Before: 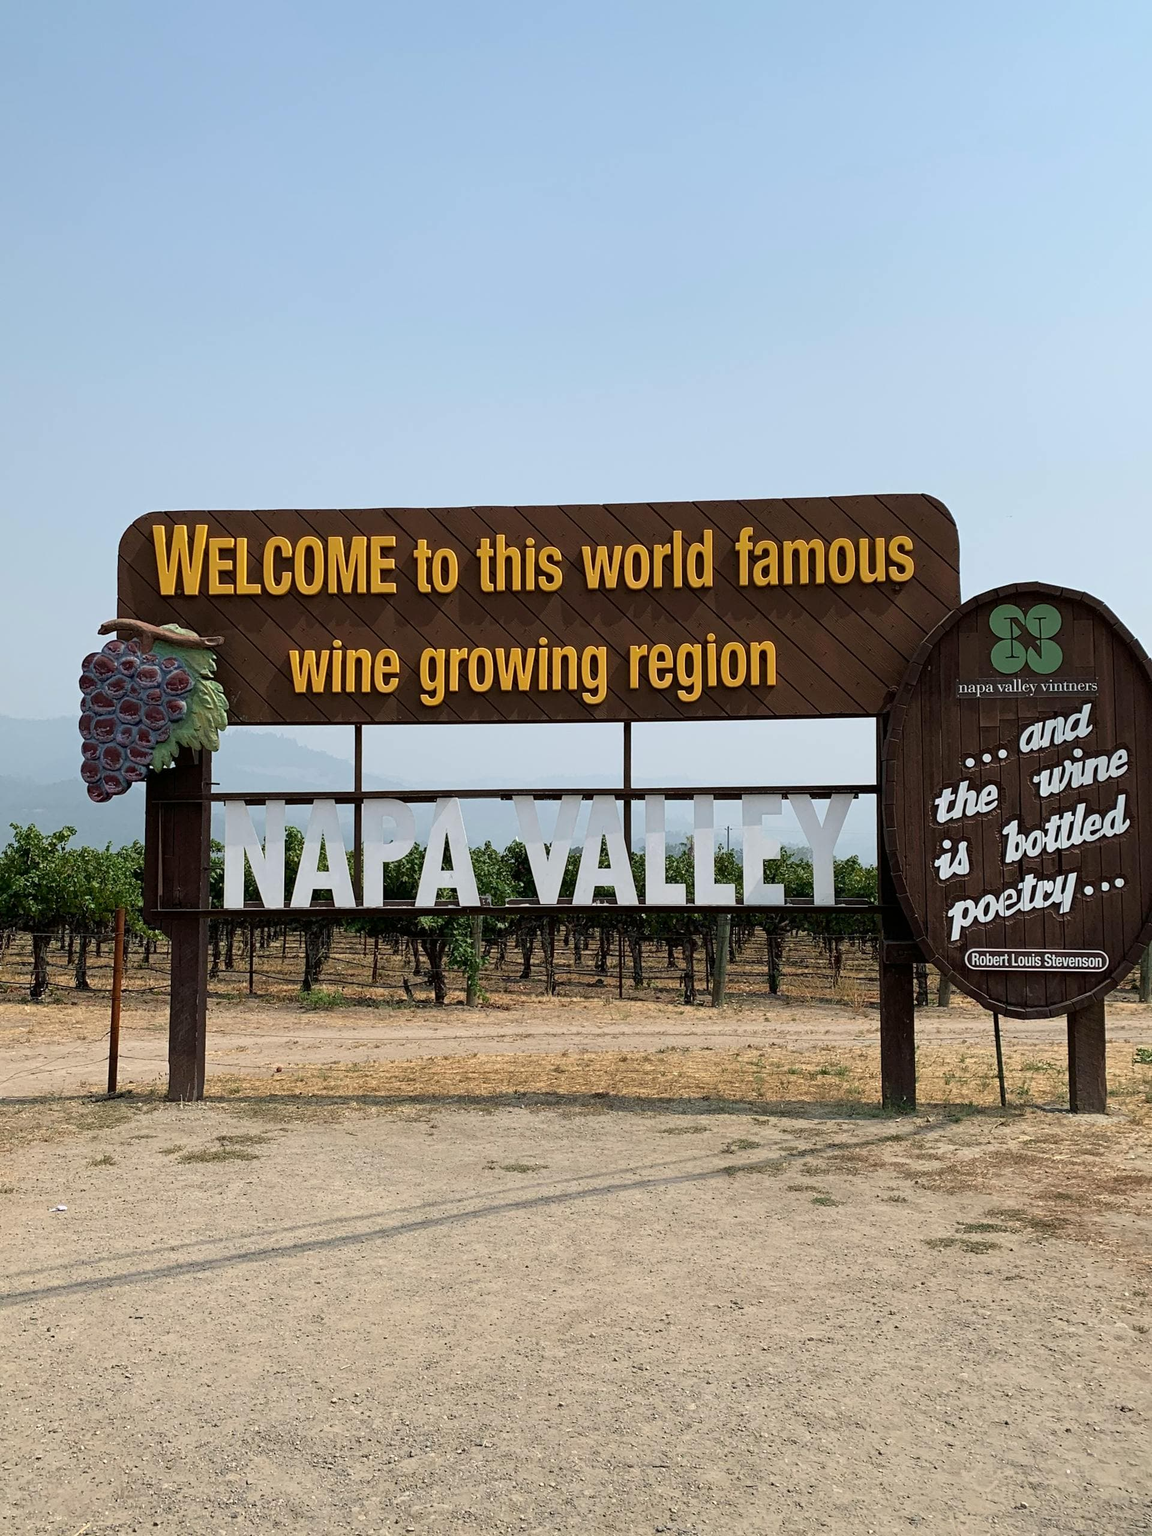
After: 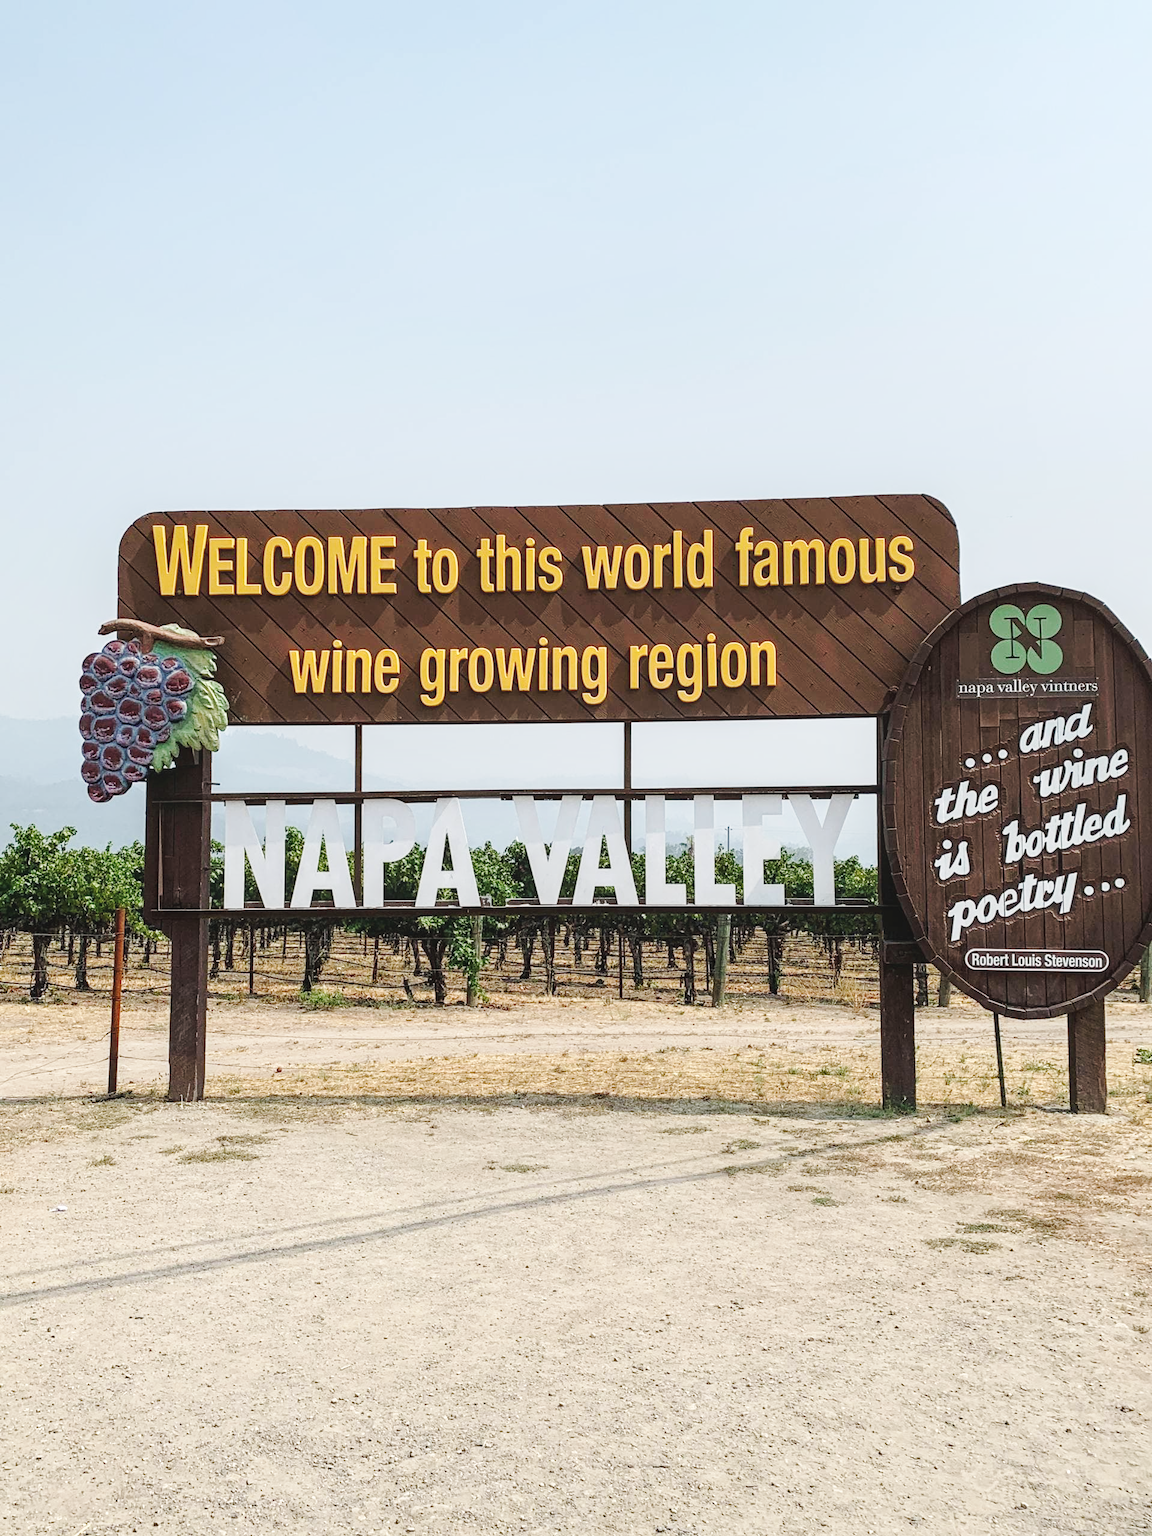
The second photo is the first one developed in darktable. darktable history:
local contrast: on, module defaults
base curve: curves: ch0 [(0, 0.007) (0.028, 0.063) (0.121, 0.311) (0.46, 0.743) (0.859, 0.957) (1, 1)], preserve colors none
